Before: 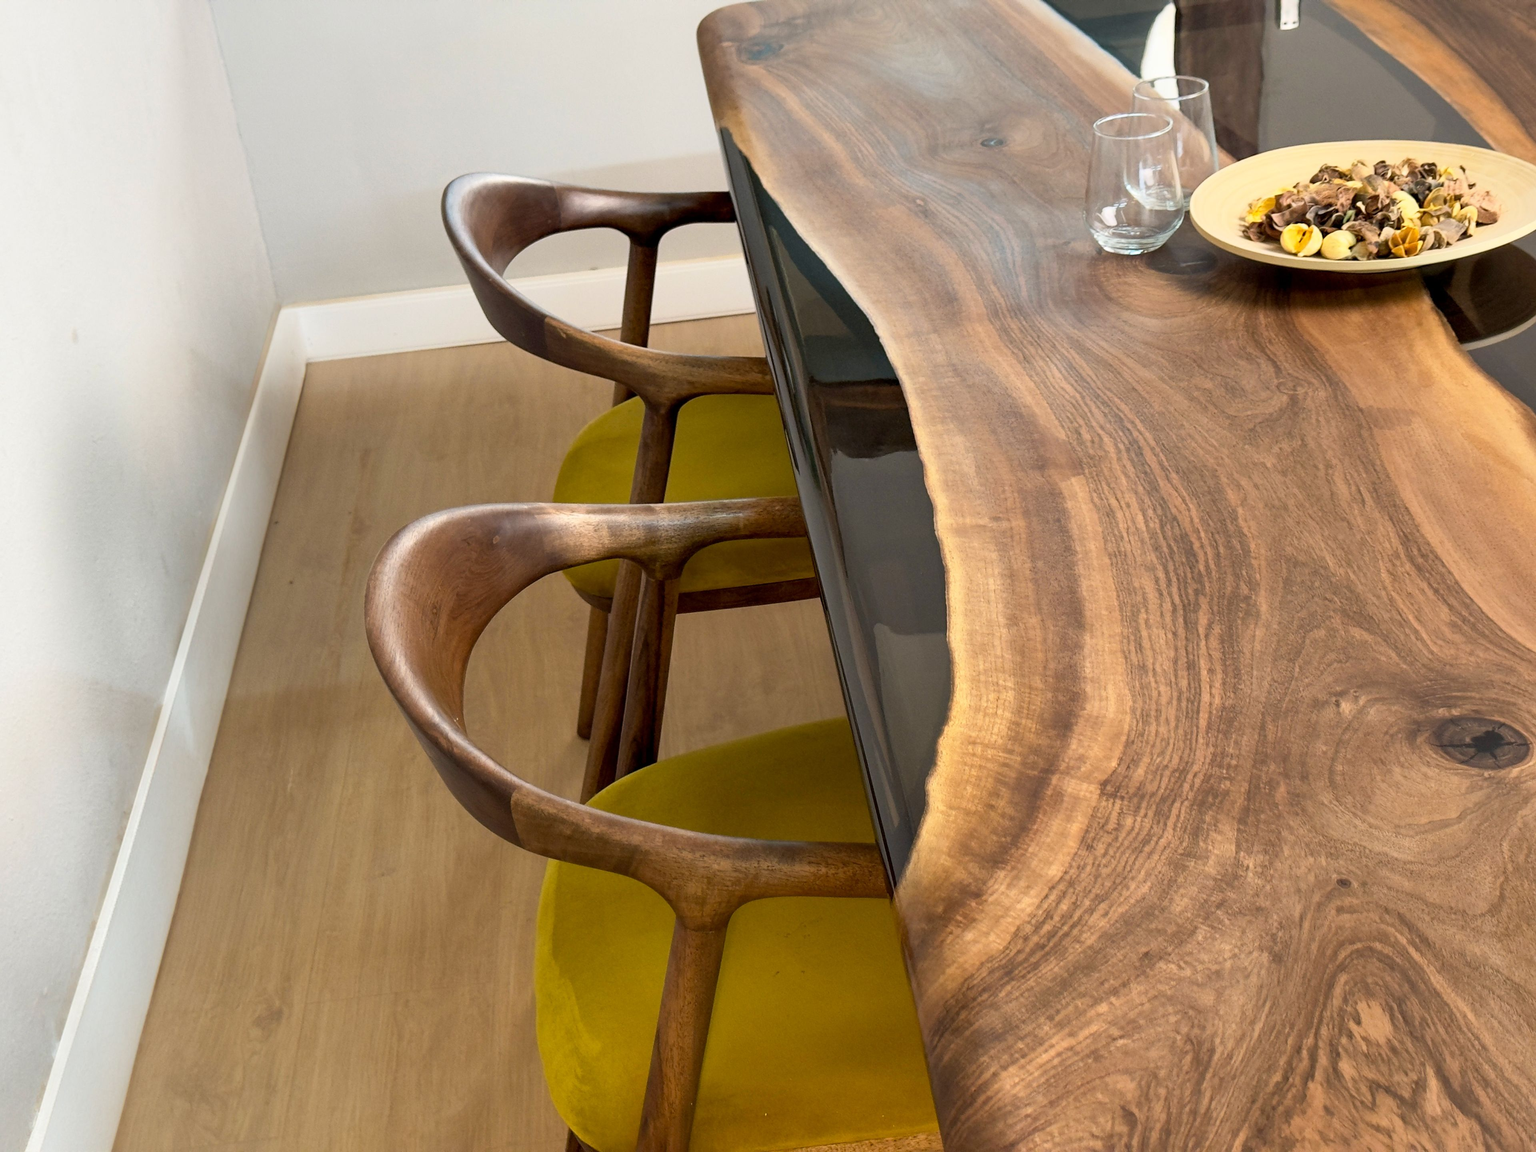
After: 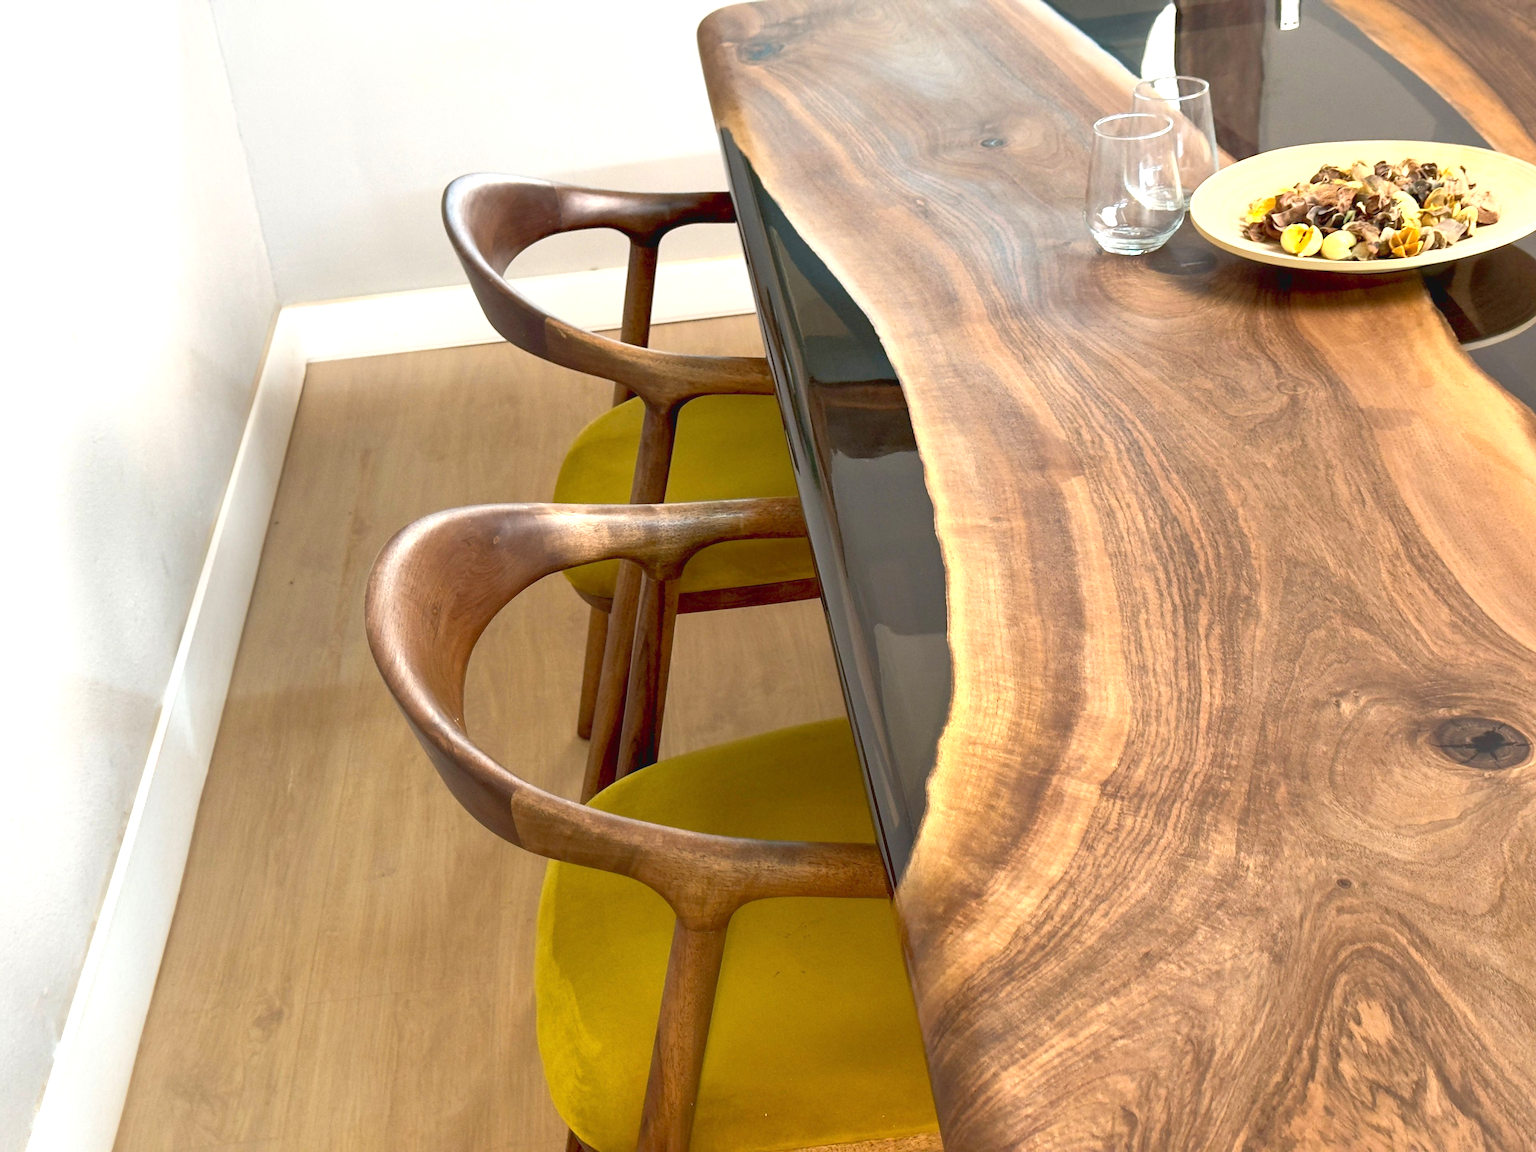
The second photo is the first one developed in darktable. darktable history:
exposure: black level correction 0, exposure 0.6 EV, compensate highlight preservation false
tone curve: curves: ch0 [(0, 0.042) (0.129, 0.18) (0.501, 0.497) (1, 1)], color space Lab, linked channels, preserve colors none
